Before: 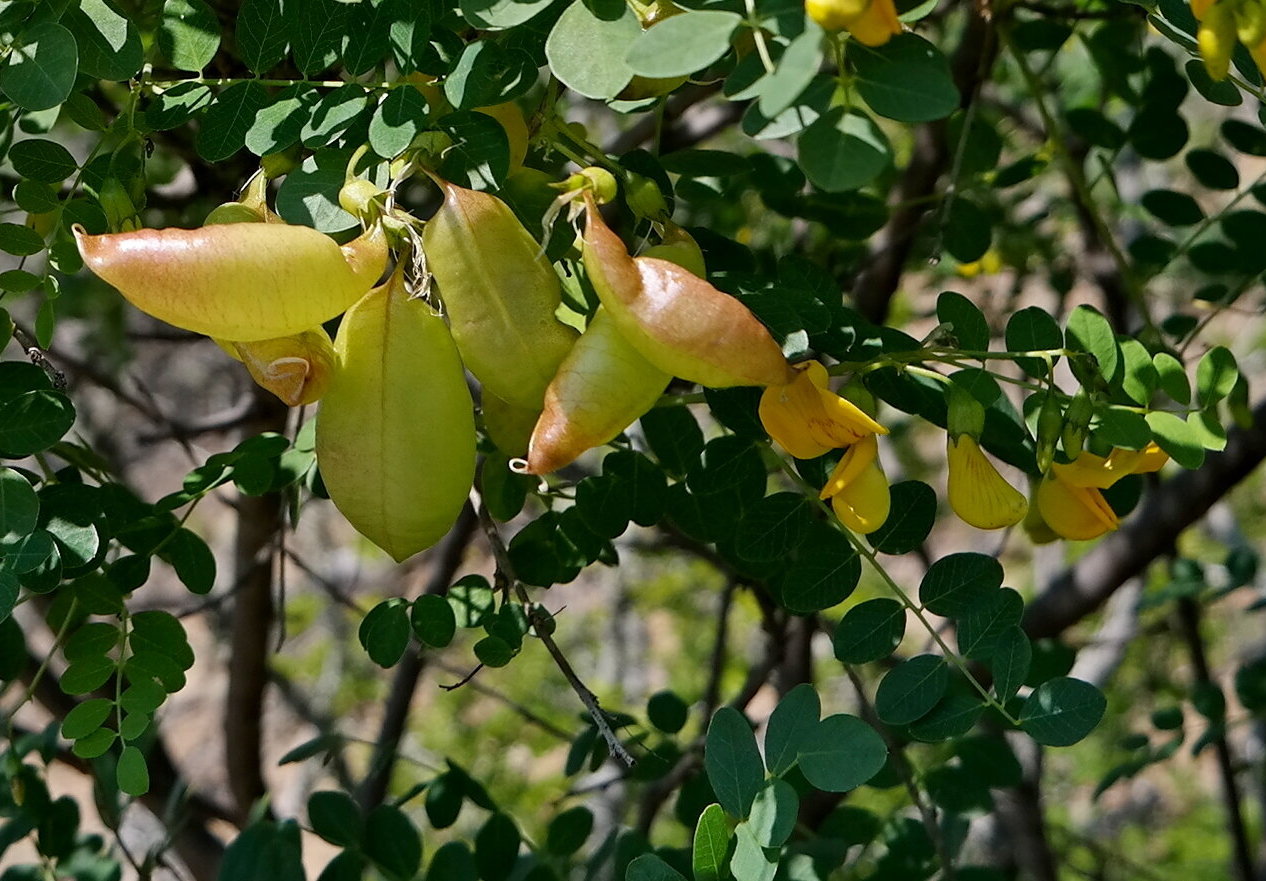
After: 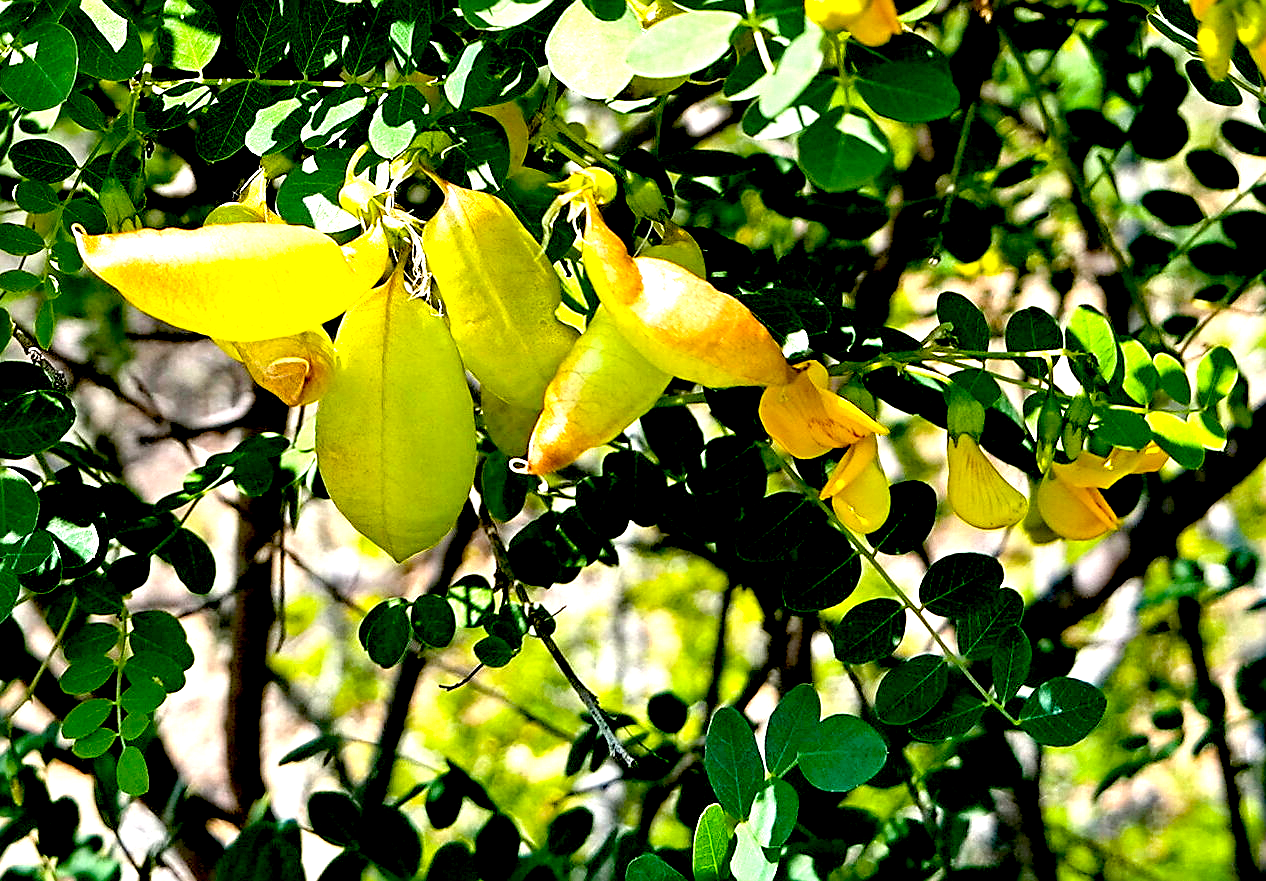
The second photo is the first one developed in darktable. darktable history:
color balance rgb: perceptual saturation grading › global saturation 34.05%, global vibrance 5.56%
exposure: black level correction 0.016, exposure 1.774 EV, compensate highlight preservation false
sharpen: on, module defaults
